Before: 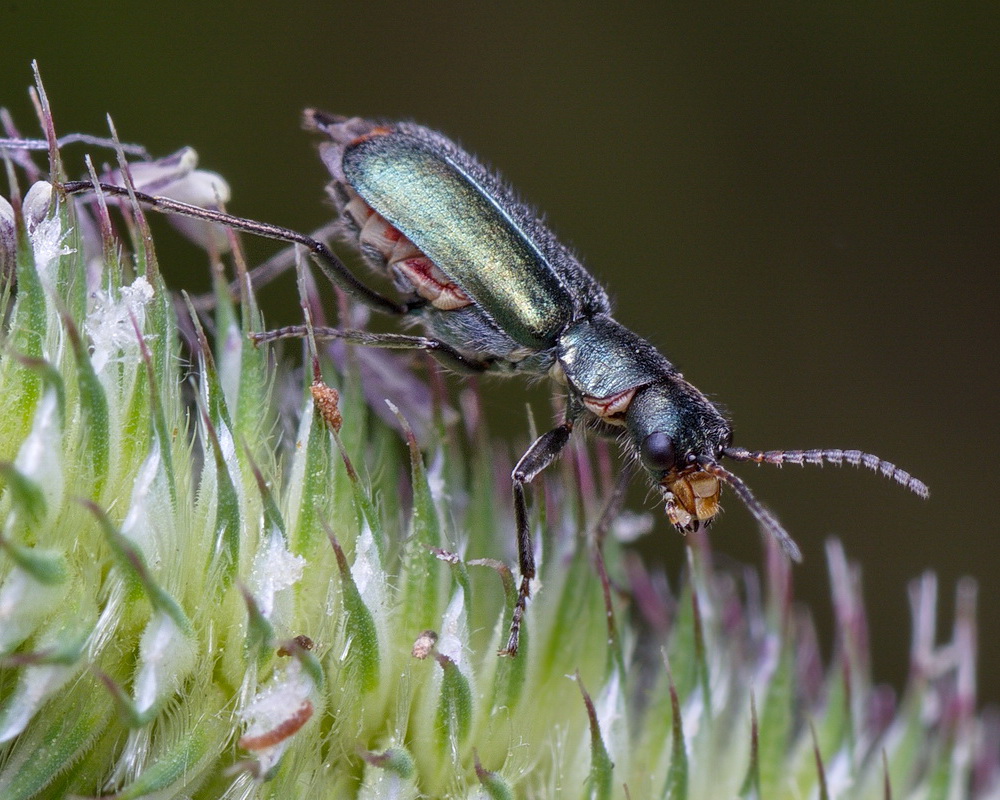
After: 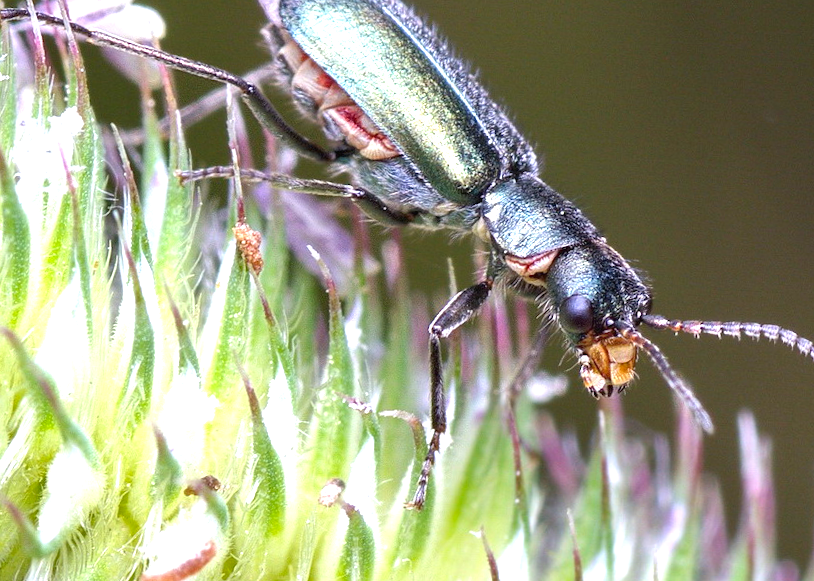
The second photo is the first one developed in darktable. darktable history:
crop and rotate: angle -3.55°, left 9.798%, top 20.65%, right 12.448%, bottom 11.816%
contrast brightness saturation: contrast -0.022, brightness -0.009, saturation 0.042
exposure: black level correction 0, exposure 1.387 EV, compensate highlight preservation false
